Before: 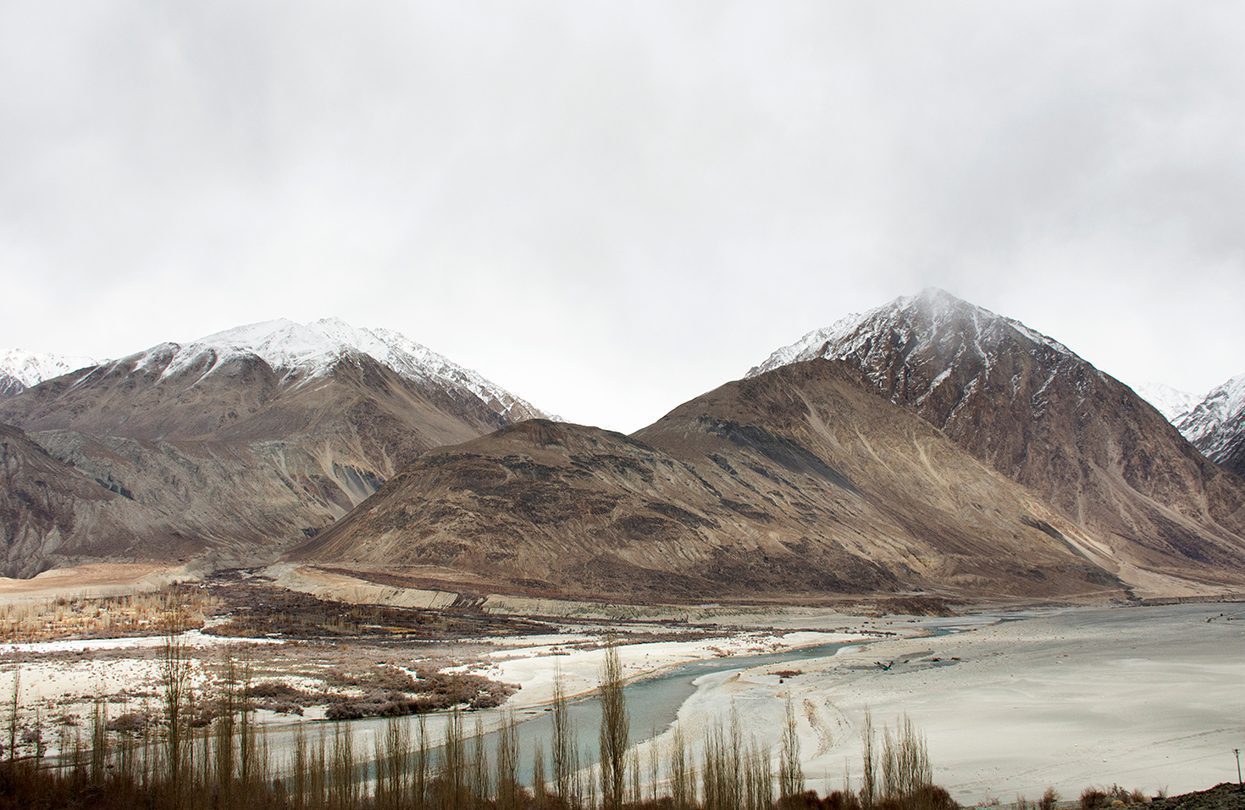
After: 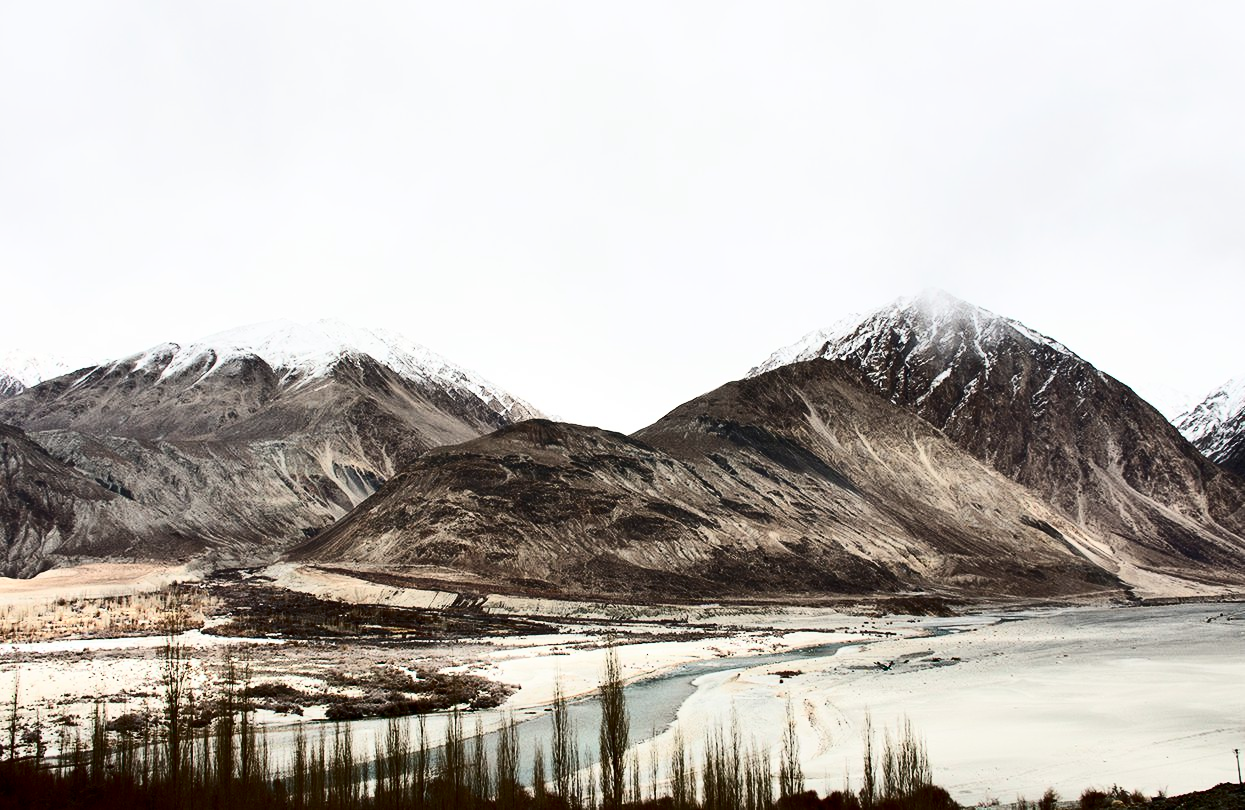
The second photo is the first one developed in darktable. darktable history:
contrast brightness saturation: contrast 0.481, saturation -0.094
